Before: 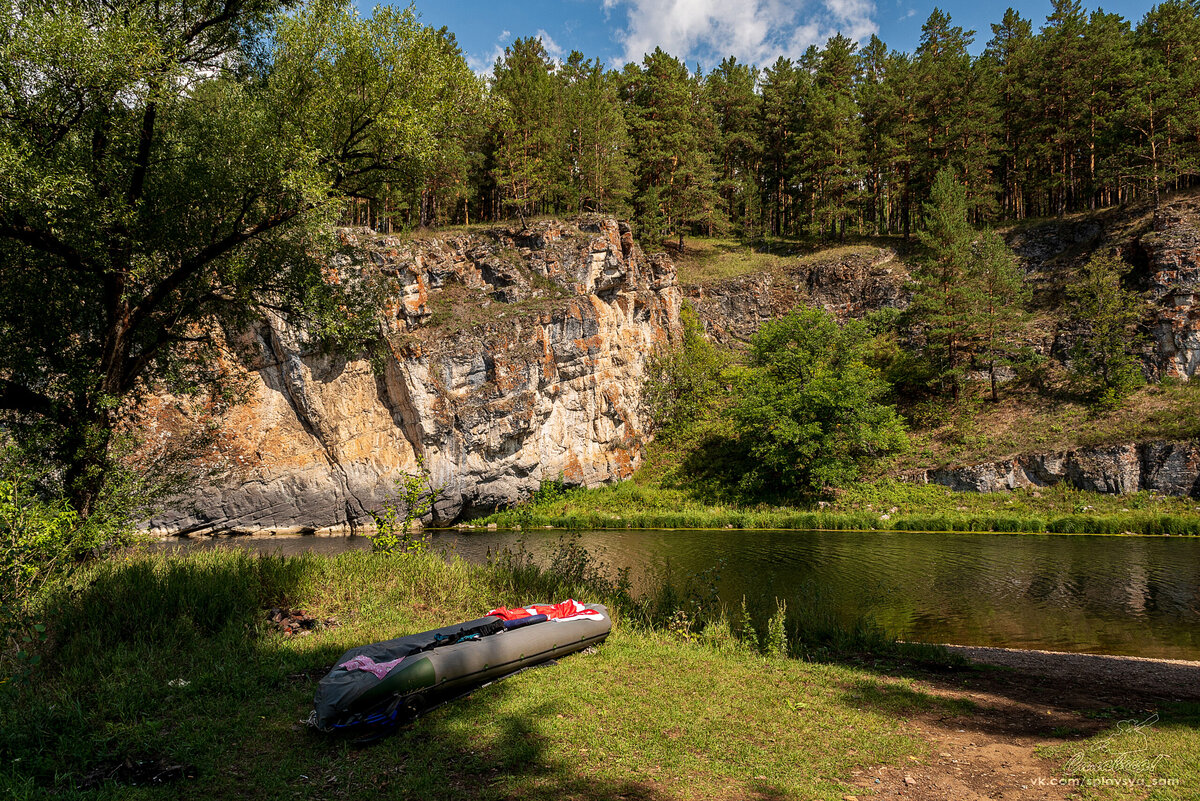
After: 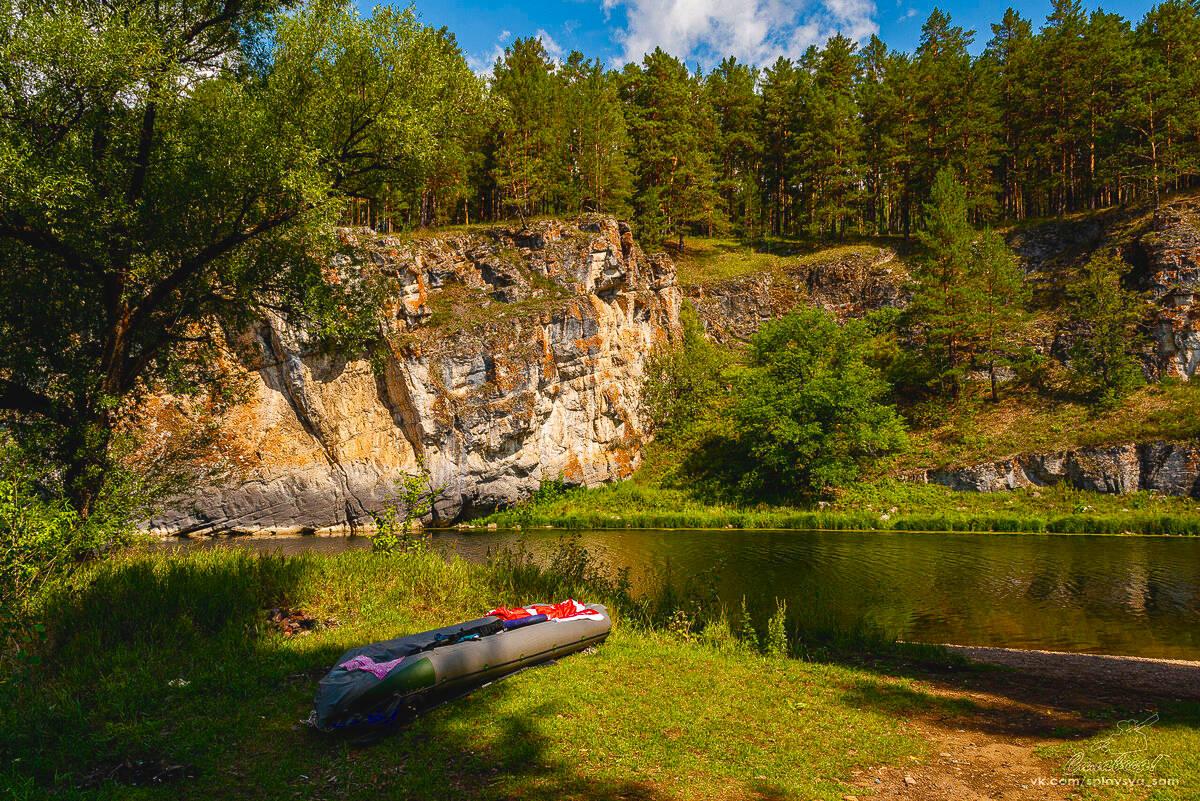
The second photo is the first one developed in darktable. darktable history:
color balance rgb: global offset › luminance 0.494%, global offset › hue 168.58°, linear chroma grading › global chroma 14.537%, perceptual saturation grading › global saturation 19.771%, perceptual saturation grading › highlights -25.297%, perceptual saturation grading › shadows 49.417%, global vibrance 20%
